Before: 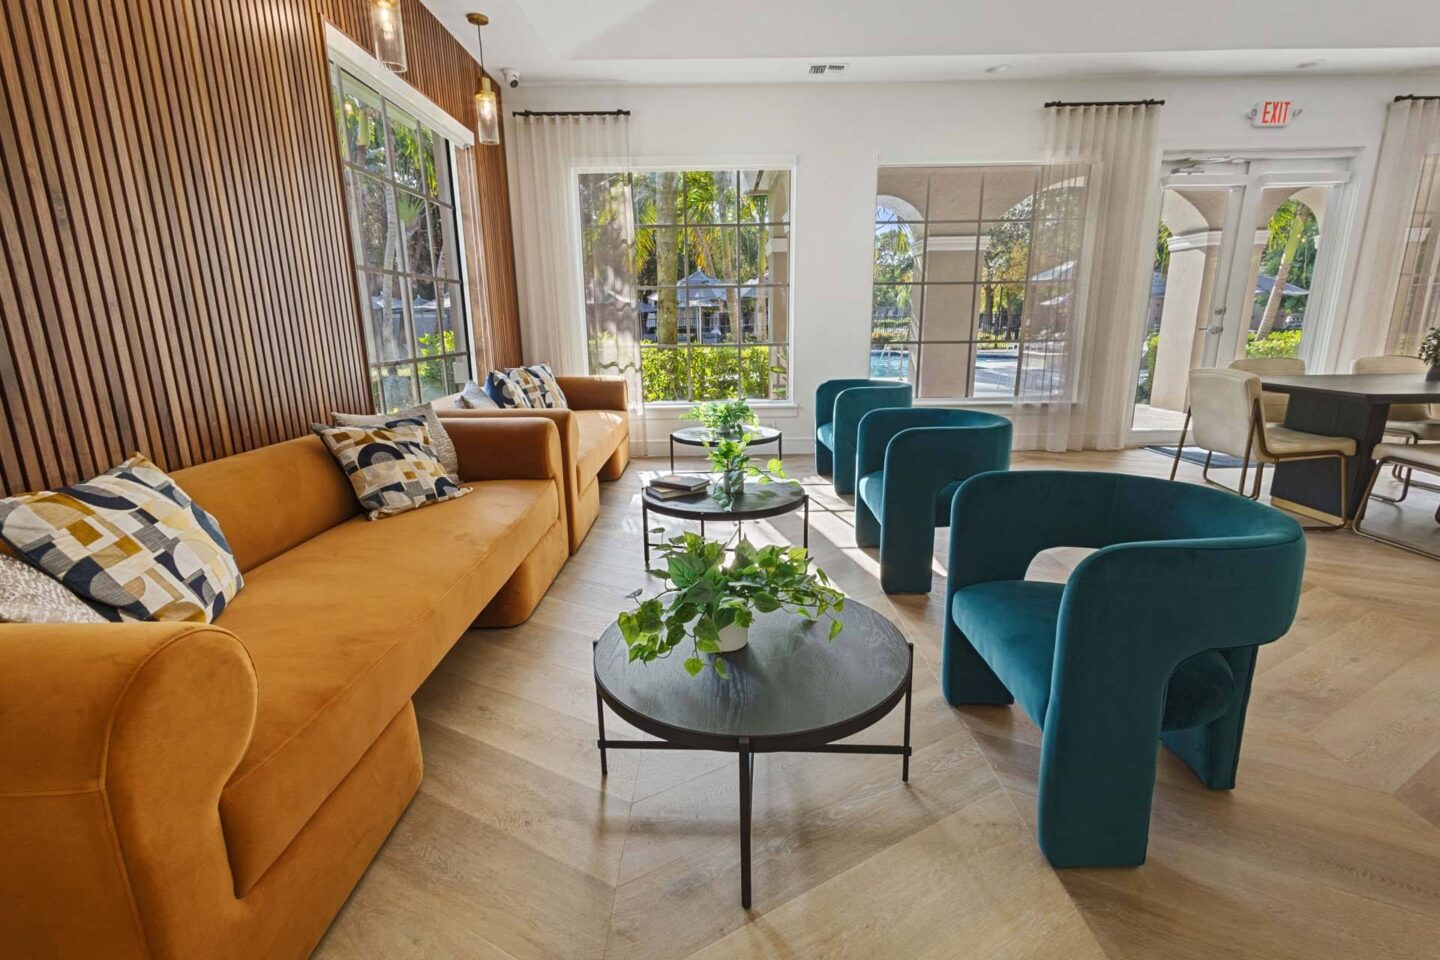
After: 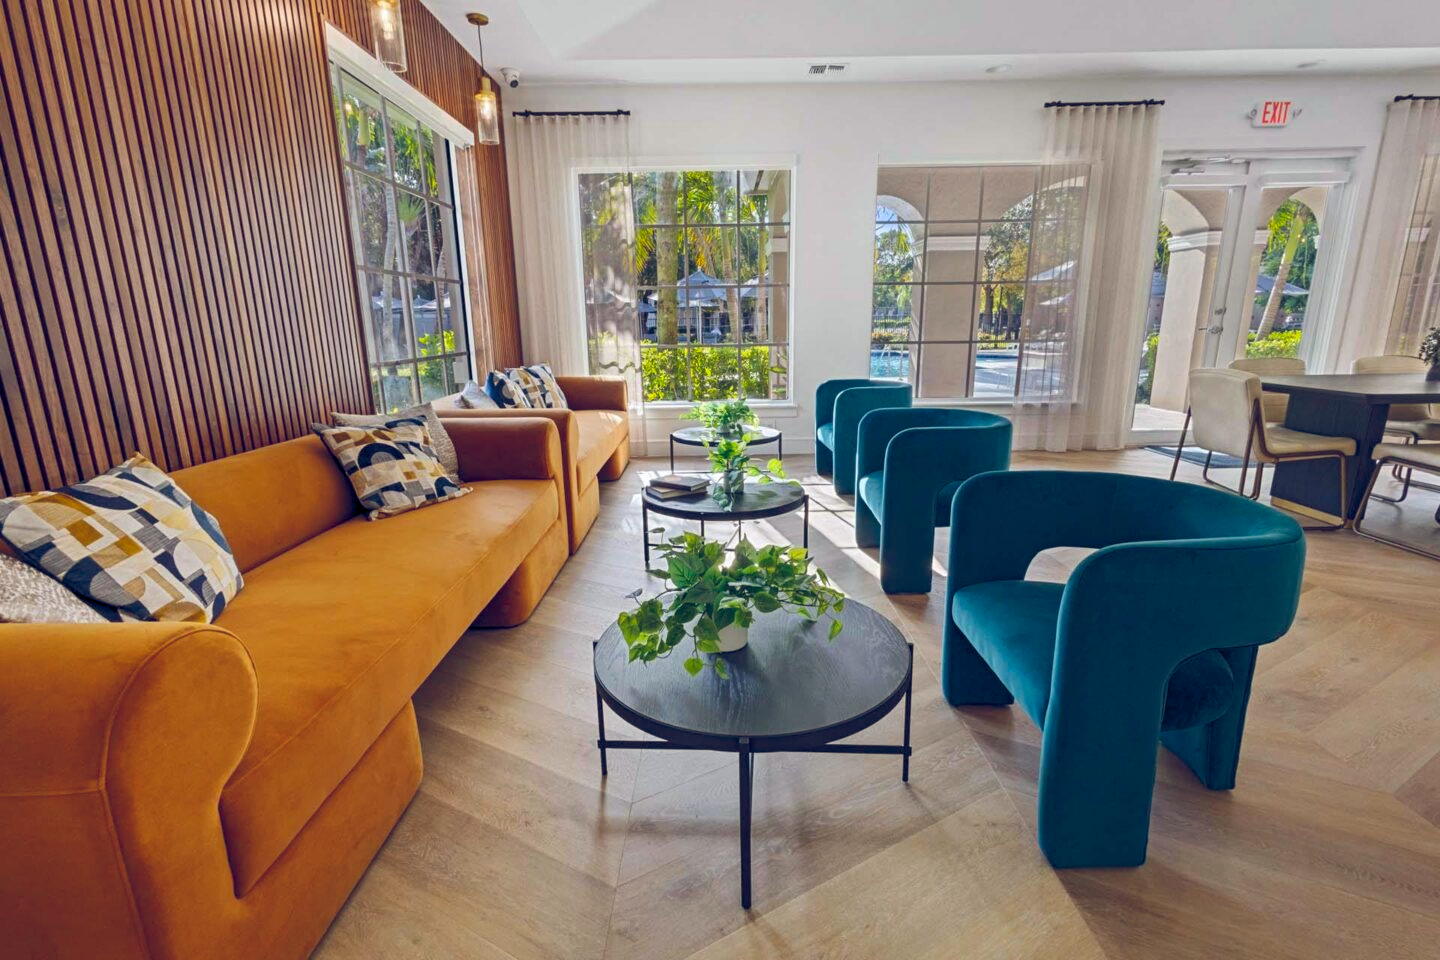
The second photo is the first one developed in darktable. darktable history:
color balance rgb: global offset › luminance -0.286%, global offset › chroma 0.319%, global offset › hue 260.21°, perceptual saturation grading › global saturation 25.473%
